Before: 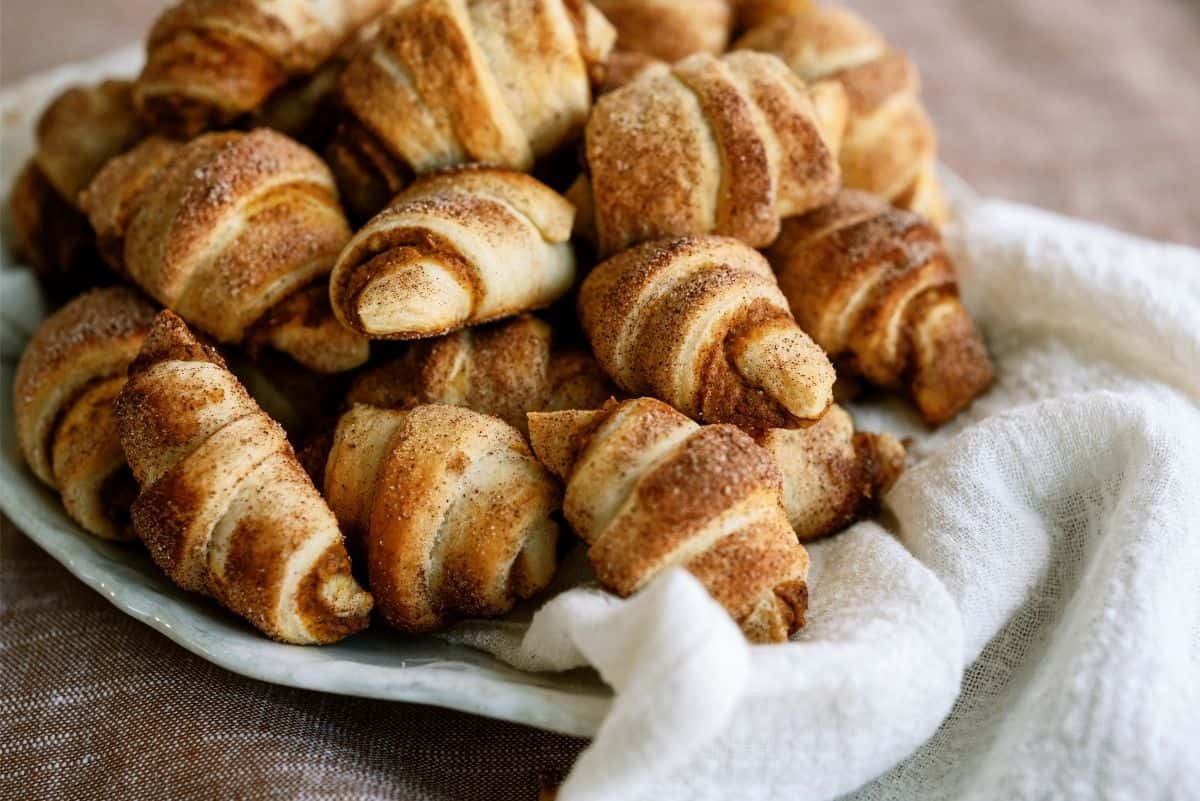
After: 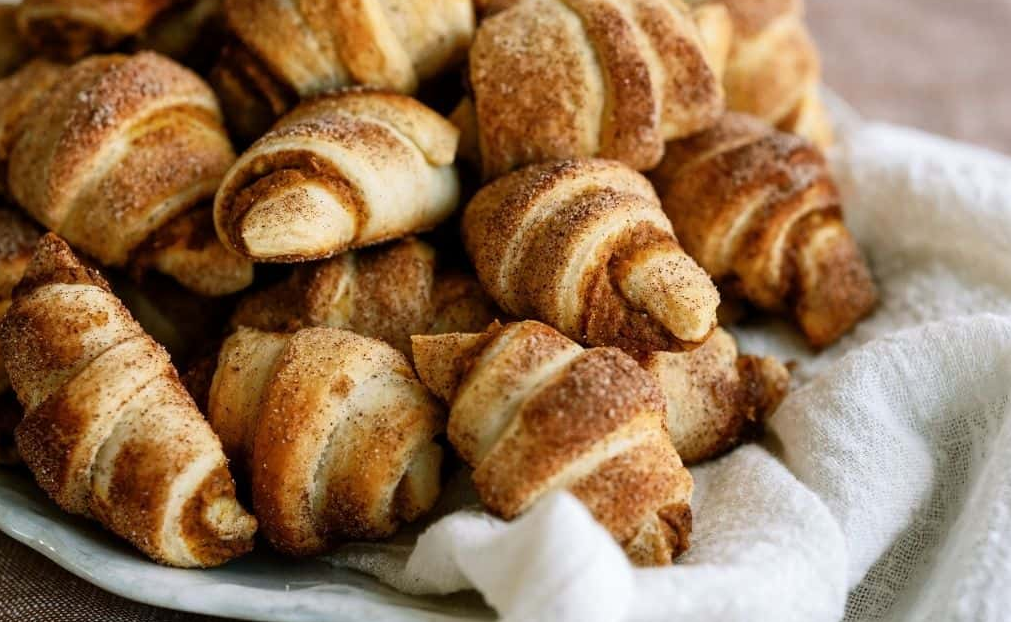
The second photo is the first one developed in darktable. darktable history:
crop and rotate: left 9.67%, top 9.621%, right 6.011%, bottom 12.71%
